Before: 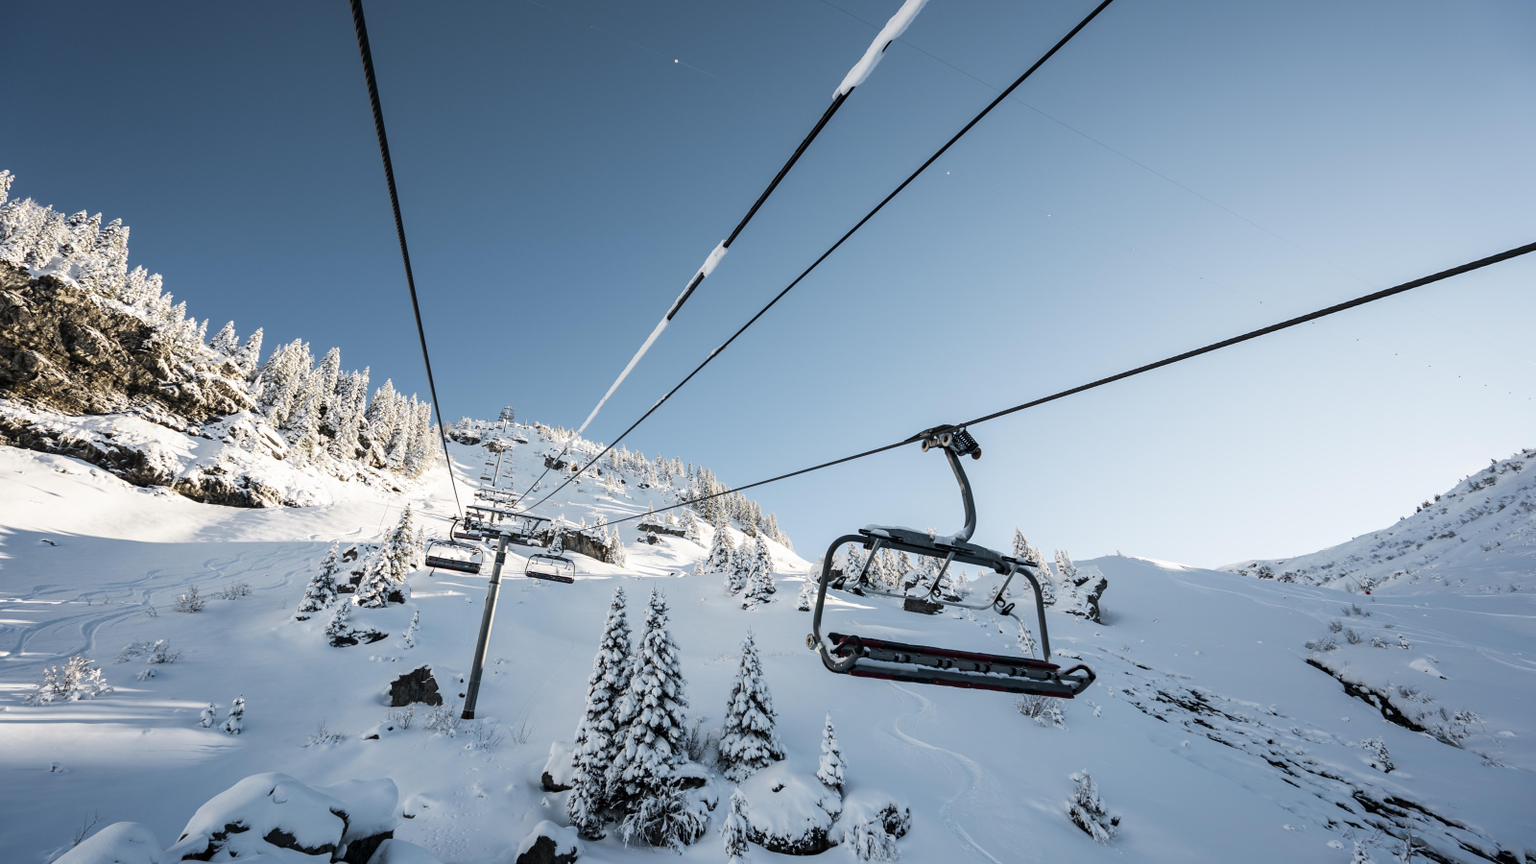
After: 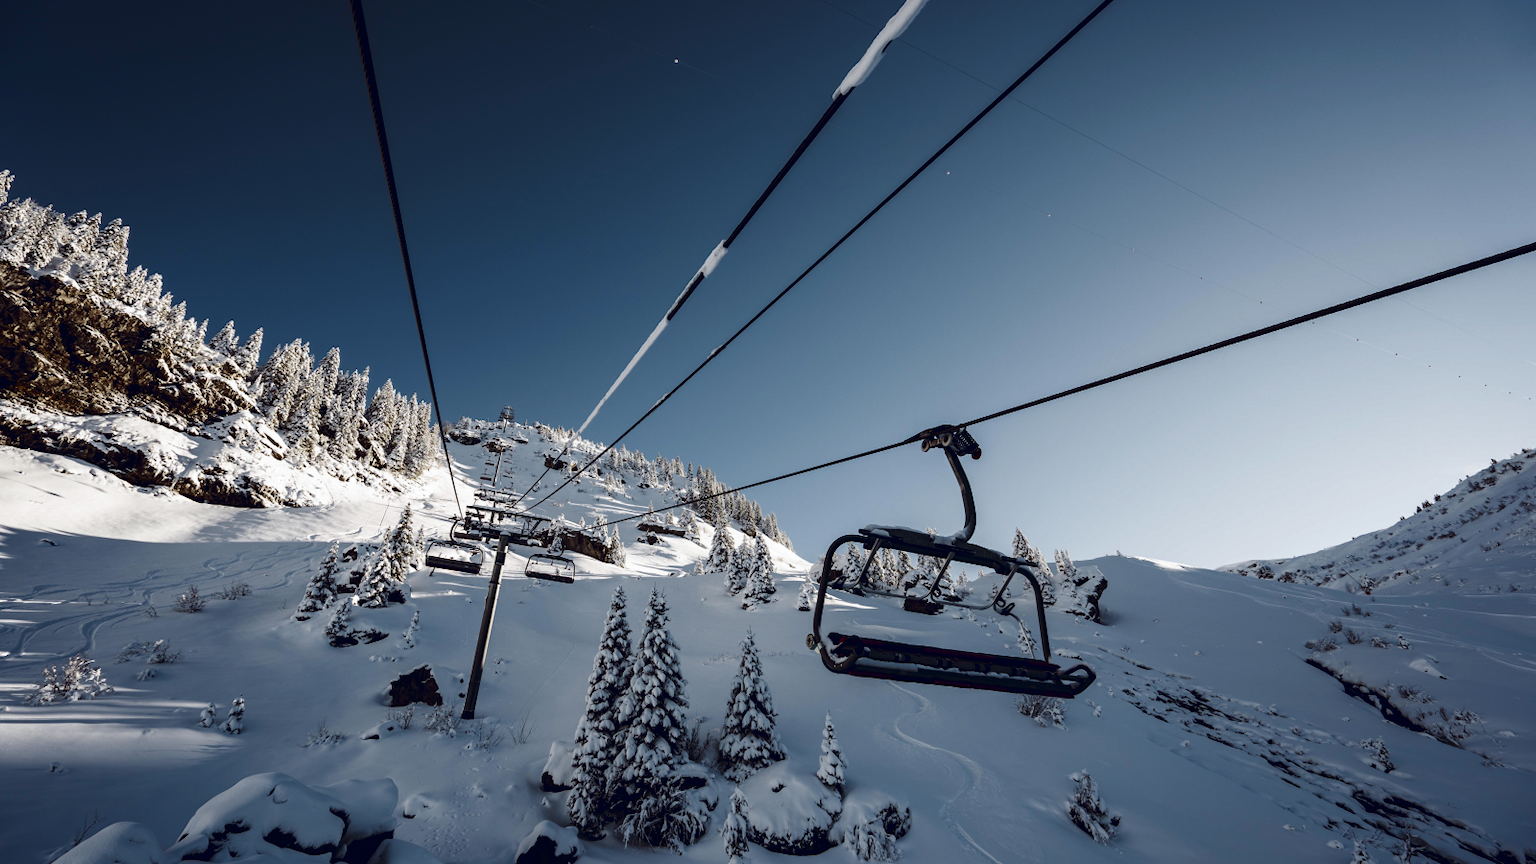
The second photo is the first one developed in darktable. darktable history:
contrast brightness saturation: brightness -0.52
color balance rgb: shadows lift › chroma 9.92%, shadows lift › hue 45.12°, power › luminance 3.26%, power › hue 231.93°, global offset › luminance 0.4%, global offset › chroma 0.21%, global offset › hue 255.02°
